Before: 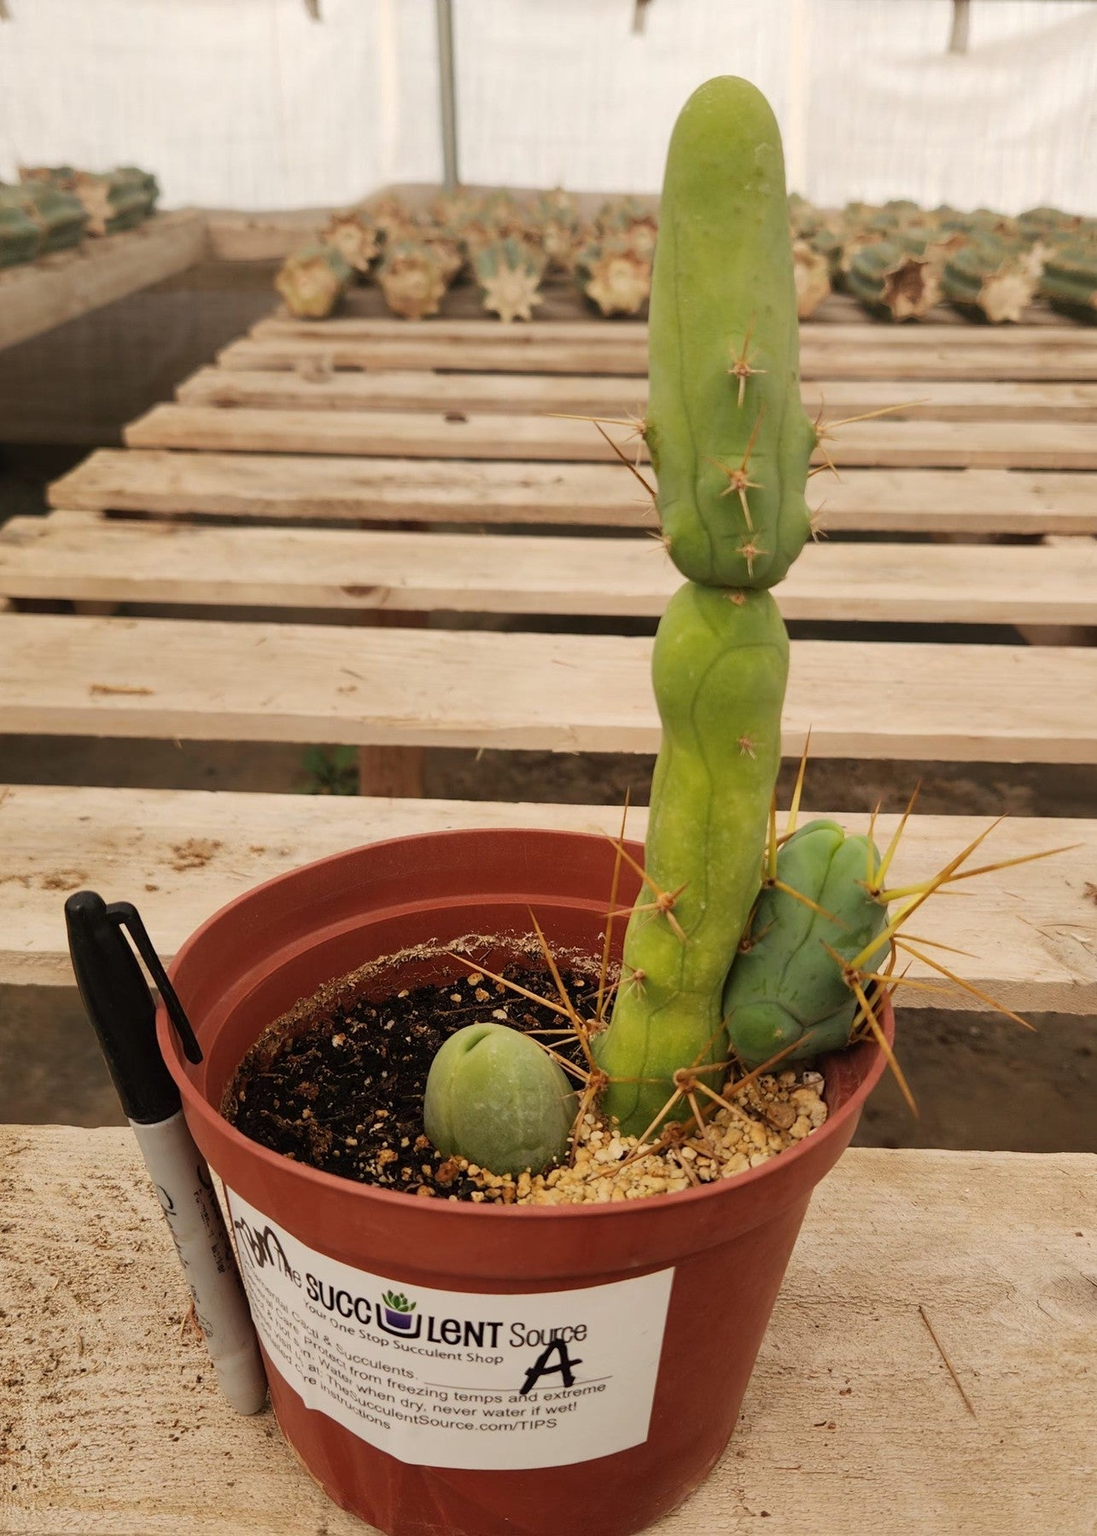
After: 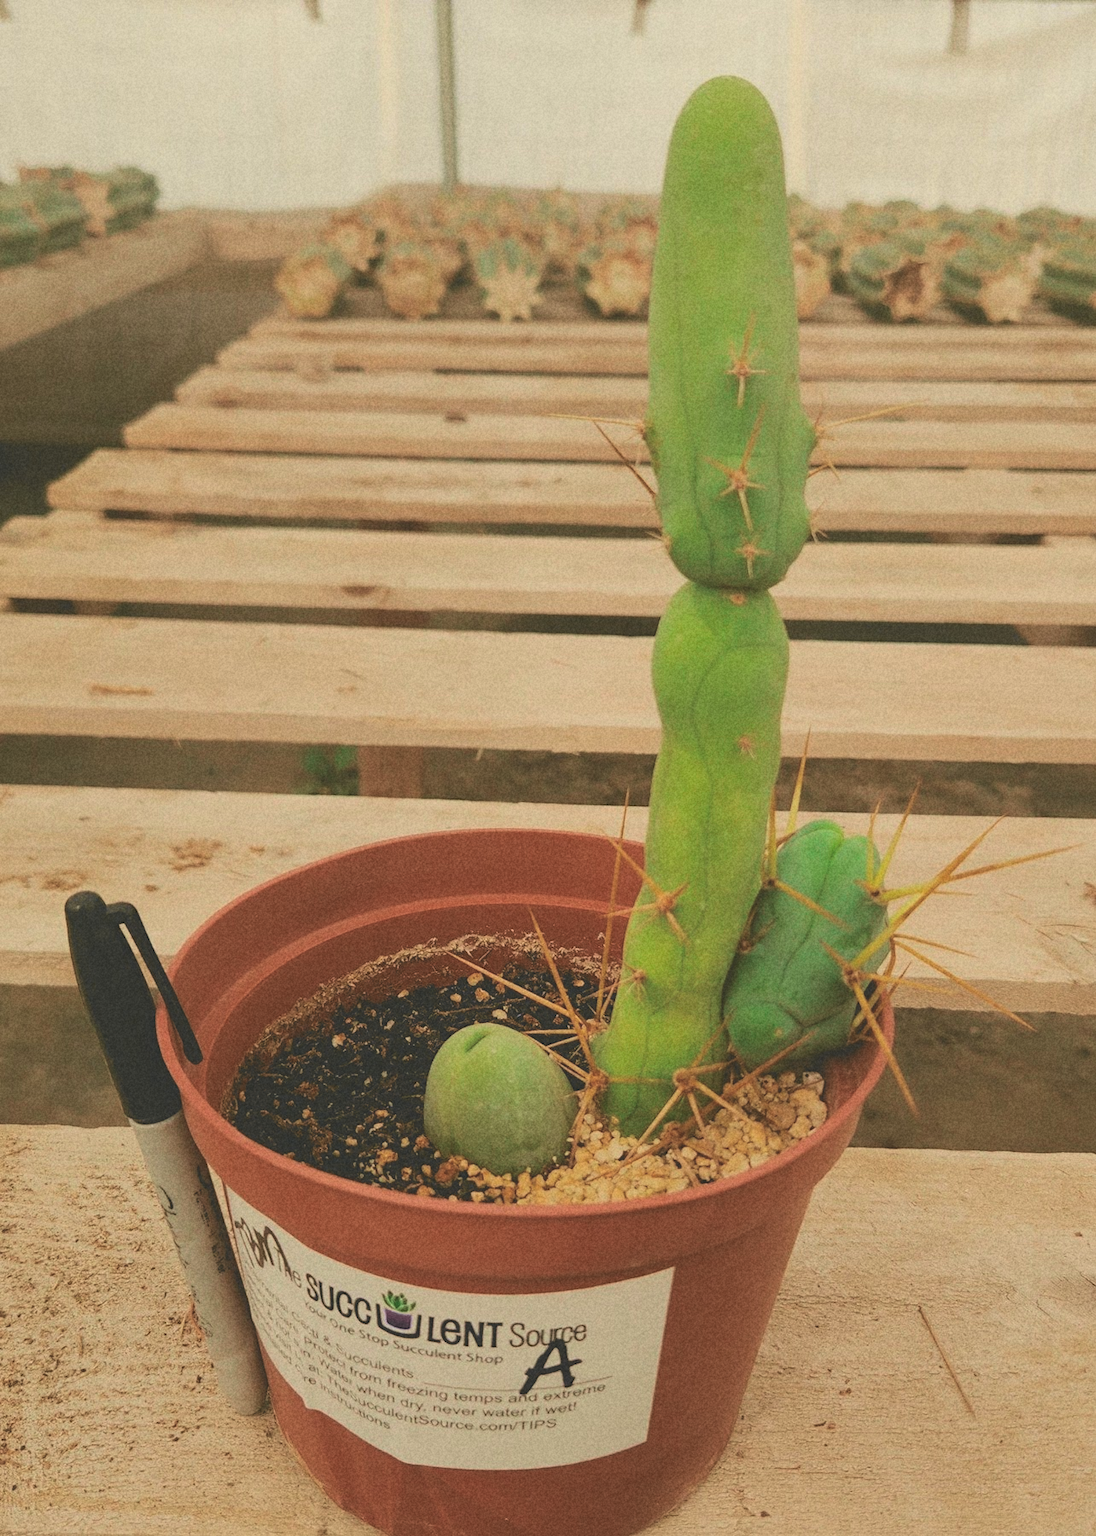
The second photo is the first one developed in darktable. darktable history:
exposure: black level correction -0.025, exposure -0.117 EV, compensate highlight preservation false
grain: coarseness 22.88 ISO
tone curve: curves: ch0 [(0, 0) (0.402, 0.473) (0.673, 0.68) (0.899, 0.832) (0.999, 0.903)]; ch1 [(0, 0) (0.379, 0.262) (0.464, 0.425) (0.498, 0.49) (0.507, 0.5) (0.53, 0.532) (0.582, 0.583) (0.68, 0.672) (0.791, 0.748) (1, 0.896)]; ch2 [(0, 0) (0.199, 0.414) (0.438, 0.49) (0.496, 0.501) (0.515, 0.546) (0.577, 0.605) (0.632, 0.649) (0.717, 0.727) (0.845, 0.855) (0.998, 0.977)], color space Lab, independent channels, preserve colors none
